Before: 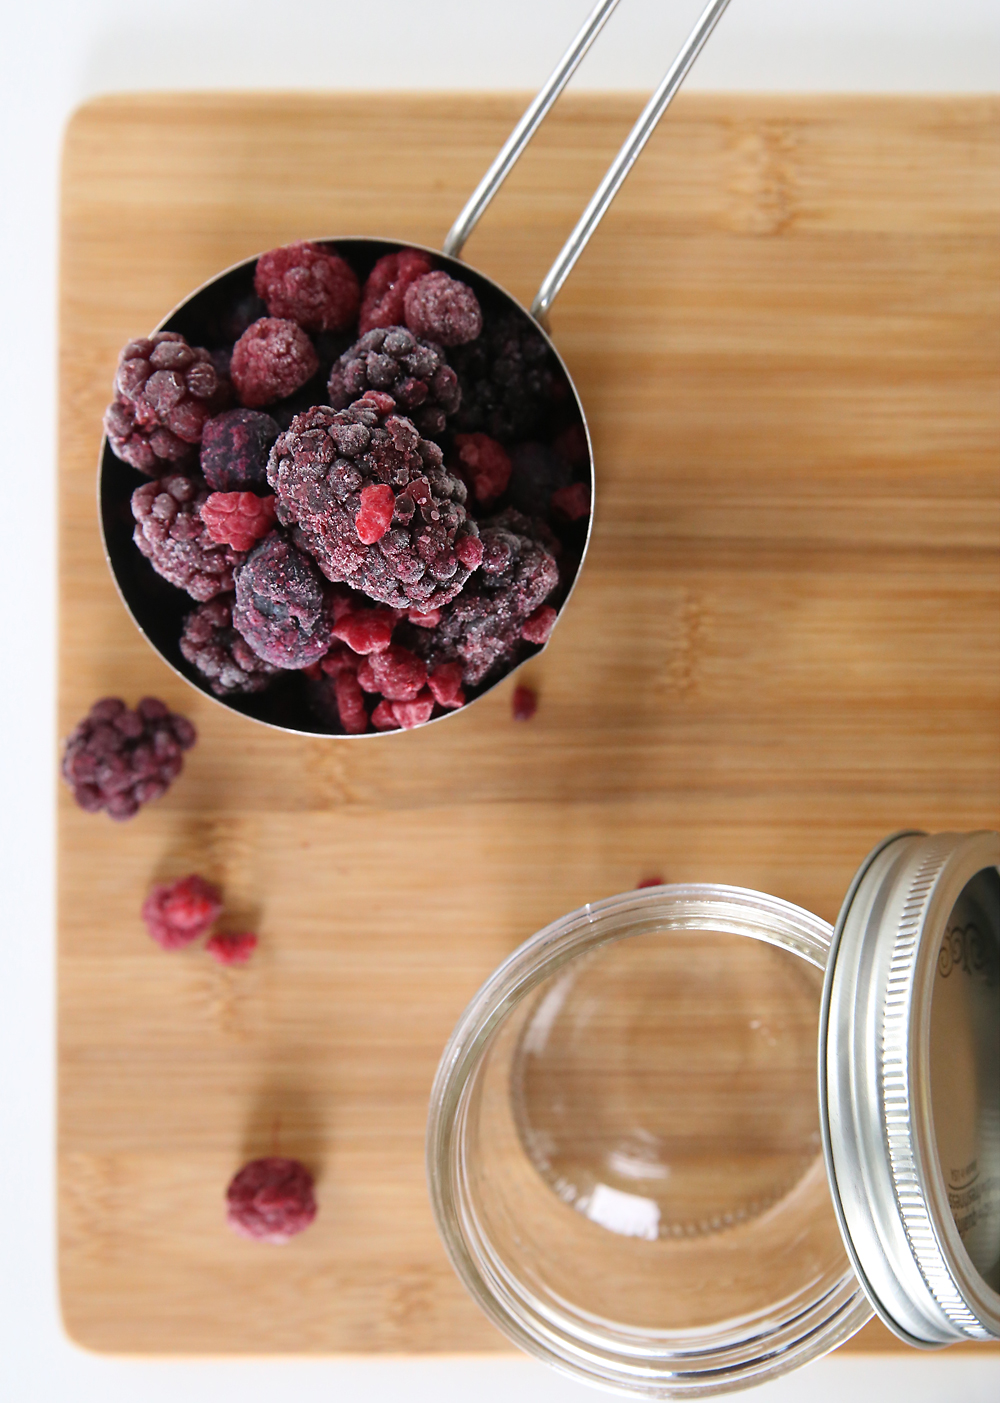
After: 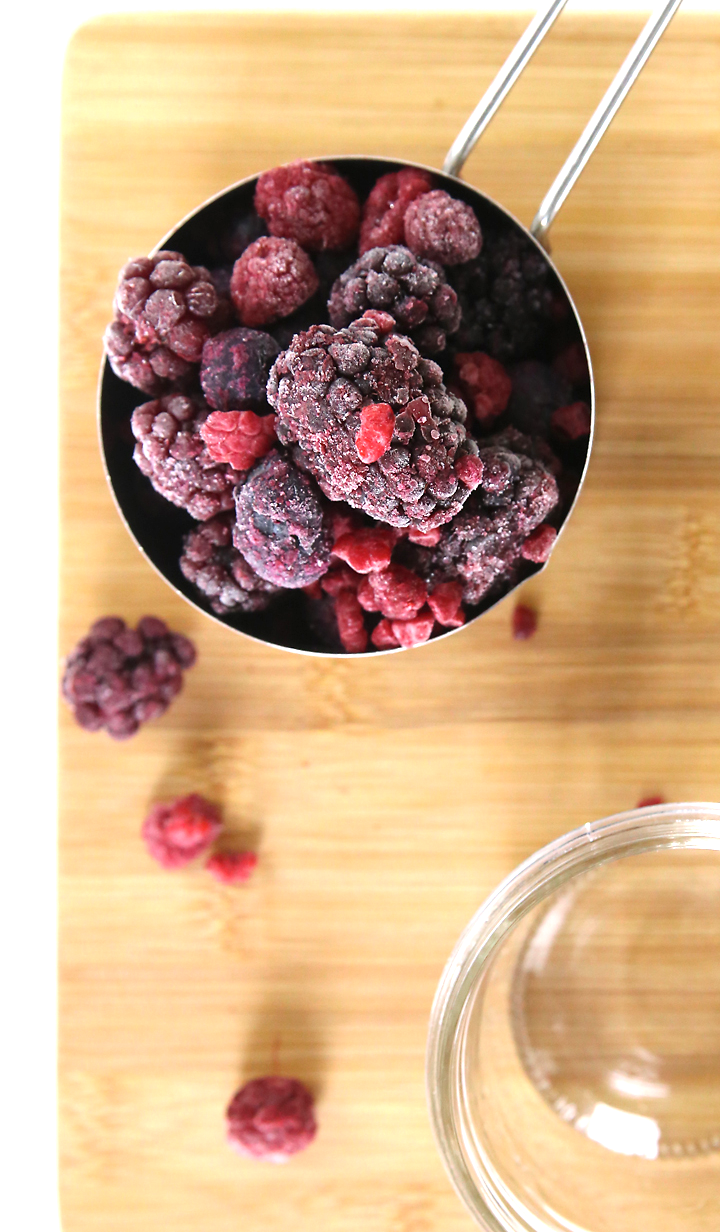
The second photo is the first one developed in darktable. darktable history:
color zones: curves: ch2 [(0, 0.5) (0.143, 0.517) (0.286, 0.571) (0.429, 0.522) (0.571, 0.5) (0.714, 0.5) (0.857, 0.5) (1, 0.5)]
crop: top 5.803%, right 27.864%, bottom 5.804%
exposure: exposure 0.781 EV, compensate highlight preservation false
